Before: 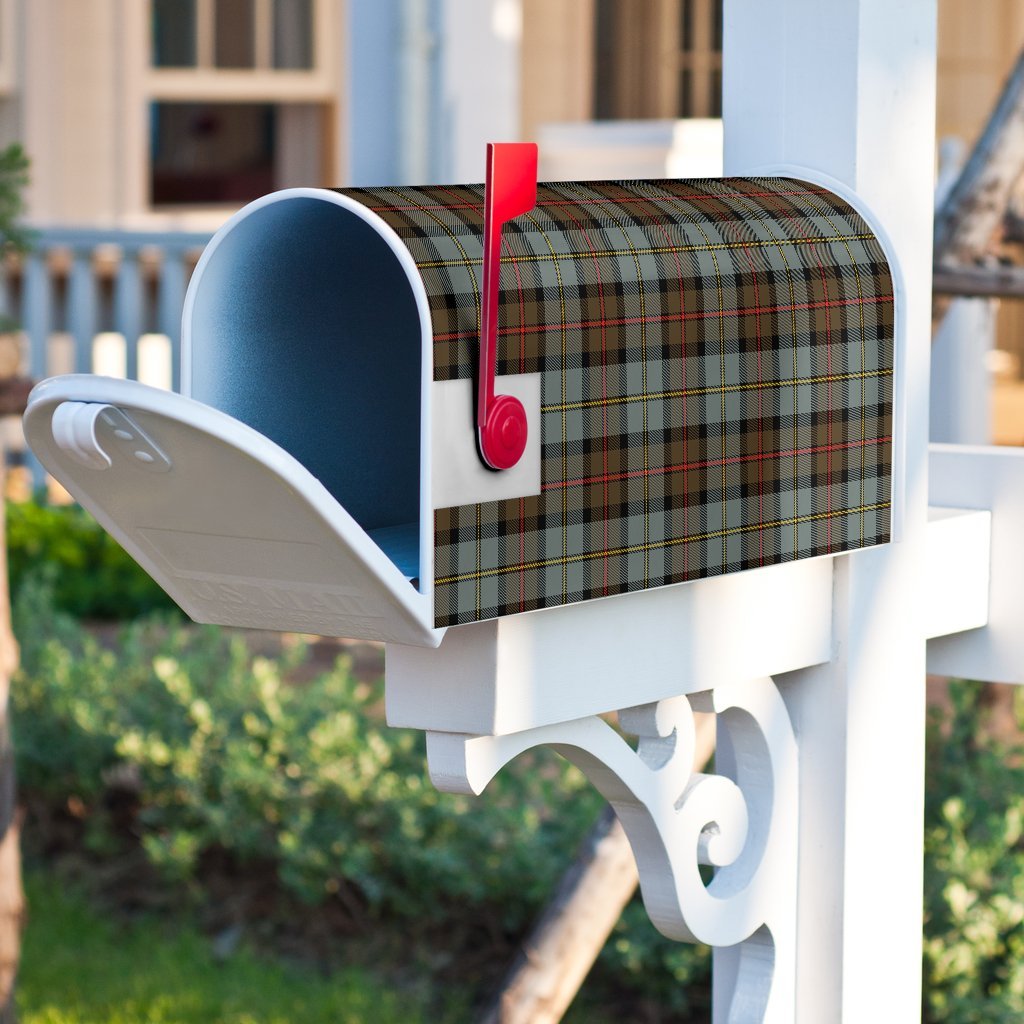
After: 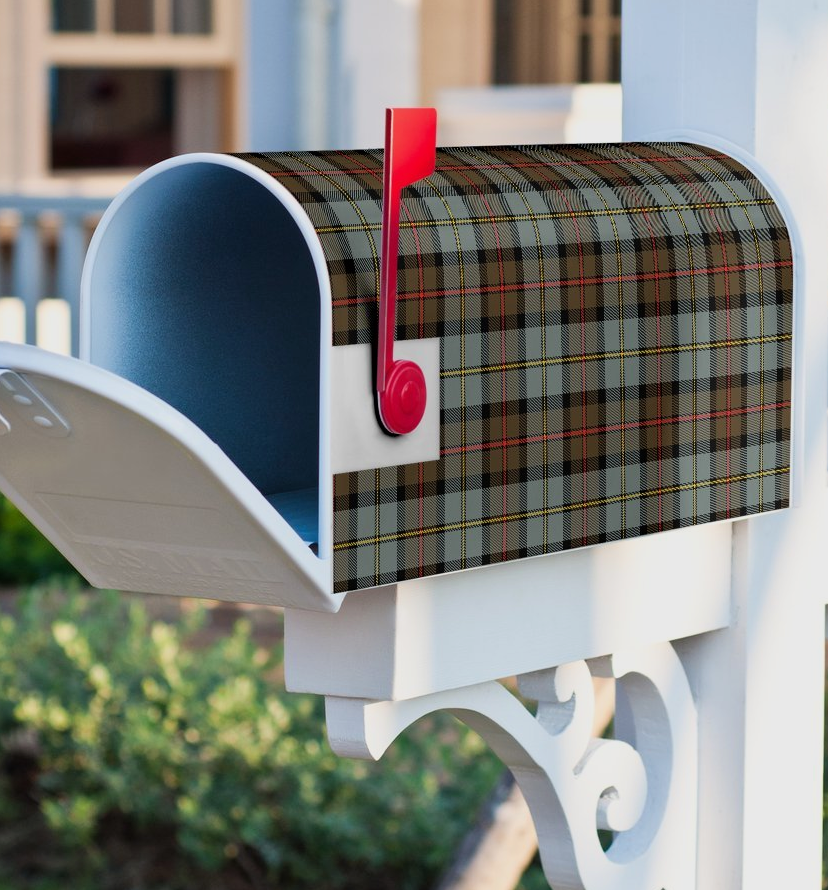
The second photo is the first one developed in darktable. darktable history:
crop: left 9.929%, top 3.475%, right 9.188%, bottom 9.529%
white balance: emerald 1
filmic rgb: black relative exposure -11.35 EV, white relative exposure 3.22 EV, hardness 6.76, color science v6 (2022)
exposure: exposure -0.041 EV, compensate highlight preservation false
